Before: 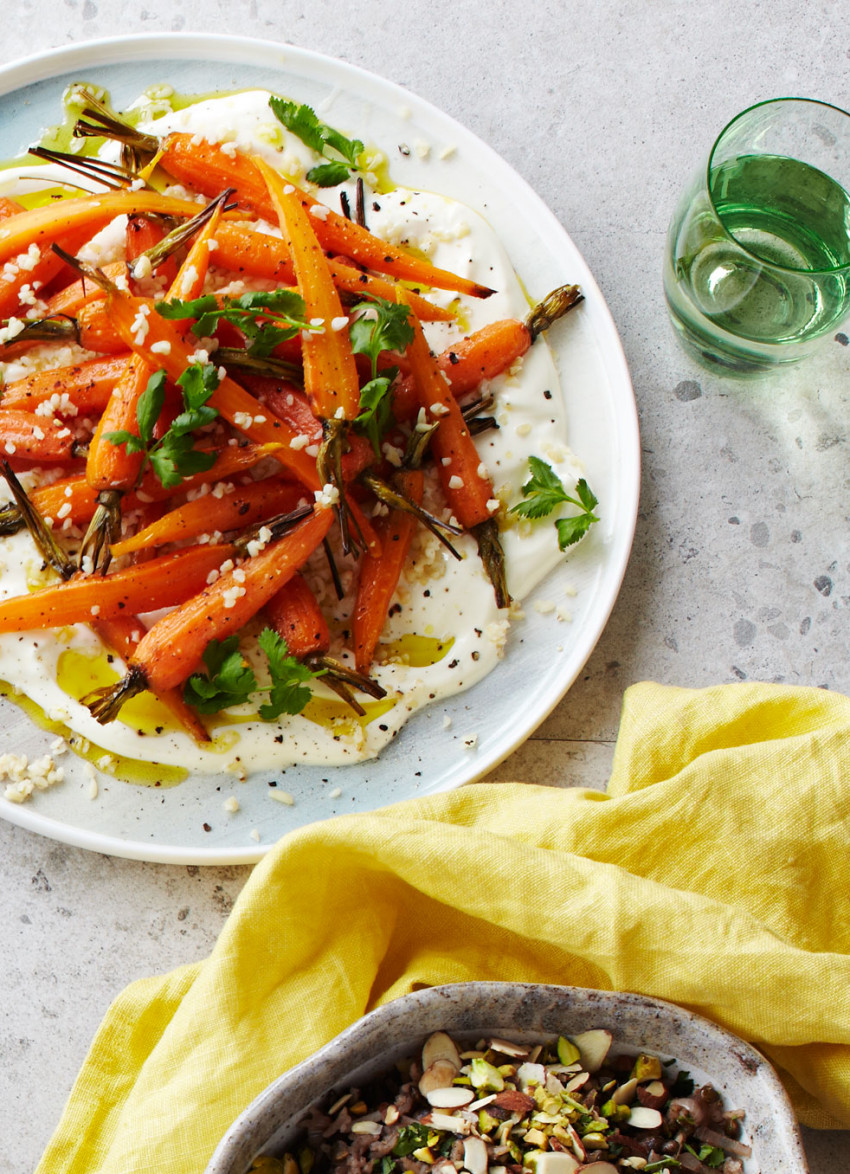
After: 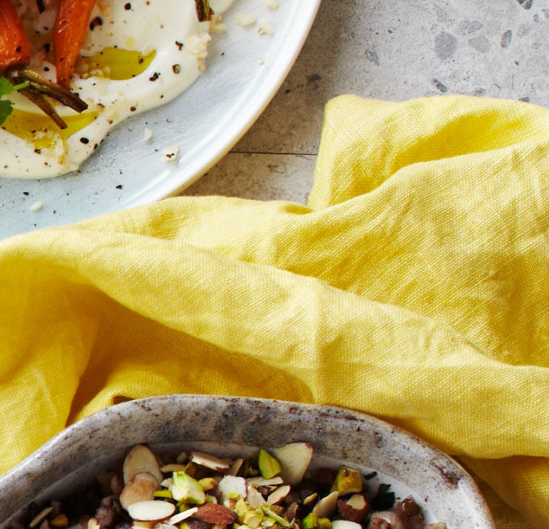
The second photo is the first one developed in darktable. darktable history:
crop and rotate: left 35.357%, top 50.069%, bottom 4.839%
